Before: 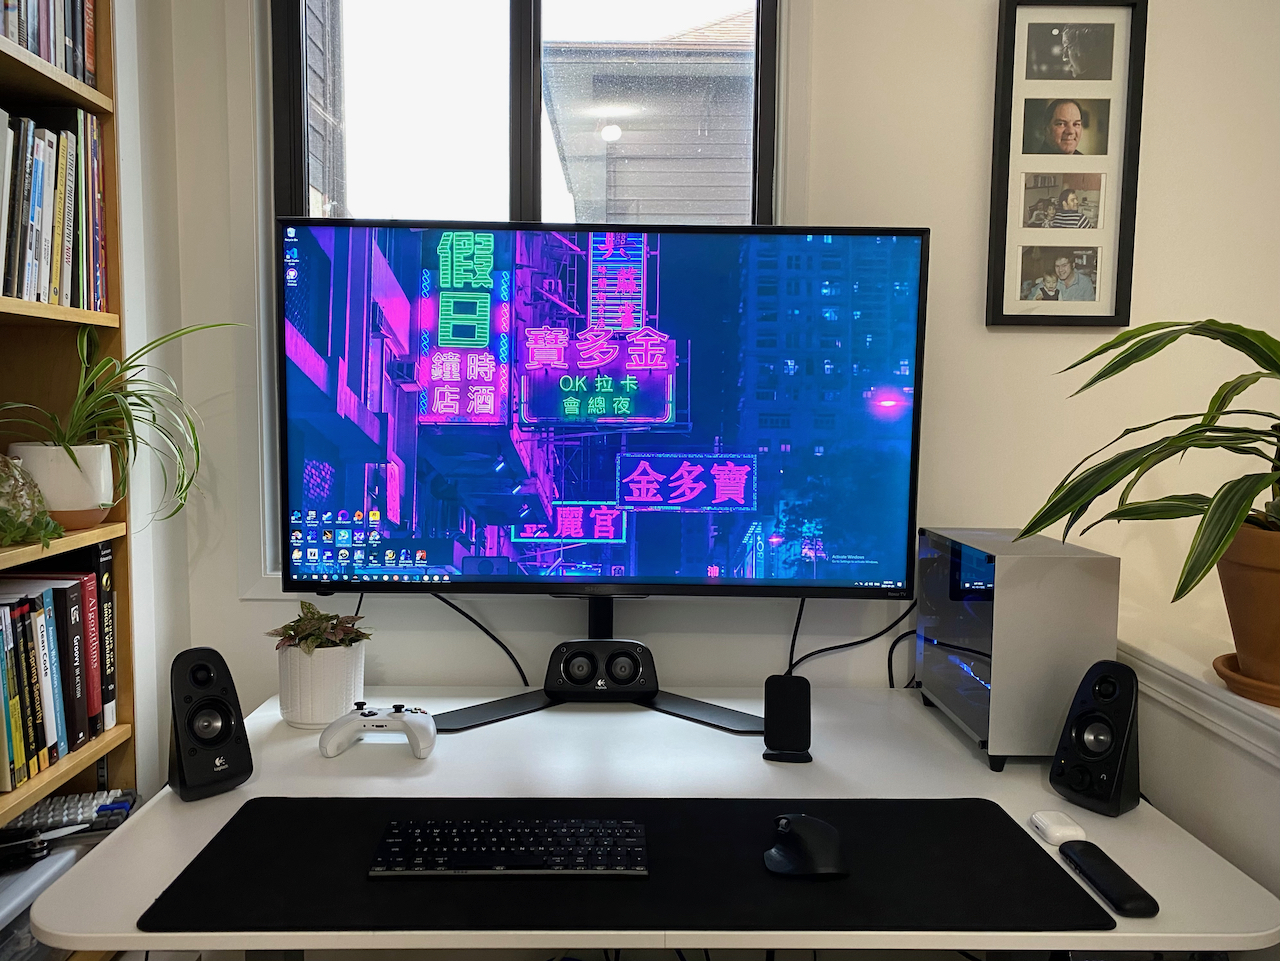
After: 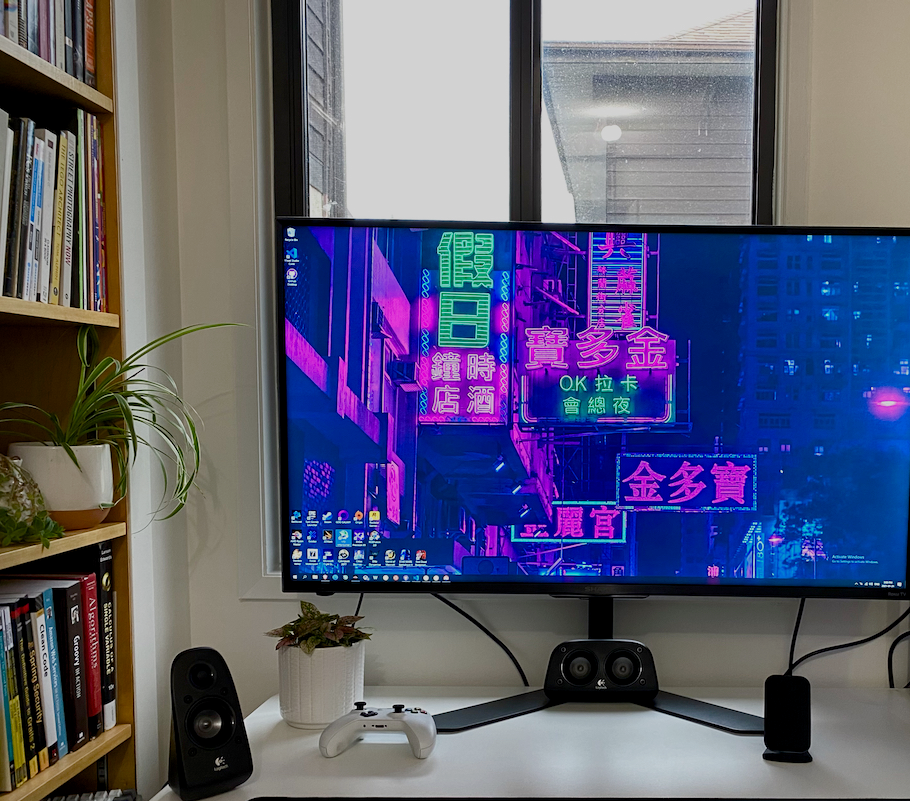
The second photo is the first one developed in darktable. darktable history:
tone curve: curves: ch0 [(0, 0) (0.08, 0.069) (0.4, 0.391) (0.6, 0.609) (0.92, 0.93) (1, 1)], color space Lab, independent channels, preserve colors none
crop: right 28.857%, bottom 16.548%
exposure: exposure -0.579 EV, compensate exposure bias true, compensate highlight preservation false
color balance rgb: perceptual saturation grading › global saturation 20%, perceptual saturation grading › highlights -49.873%, perceptual saturation grading › shadows 25.159%
